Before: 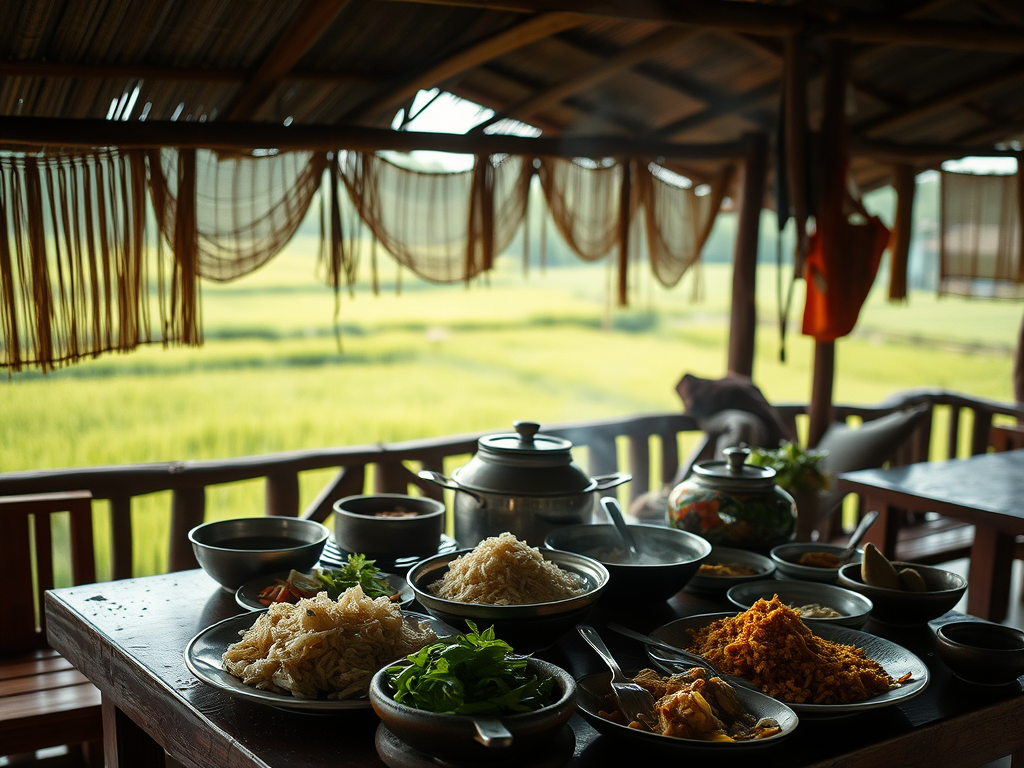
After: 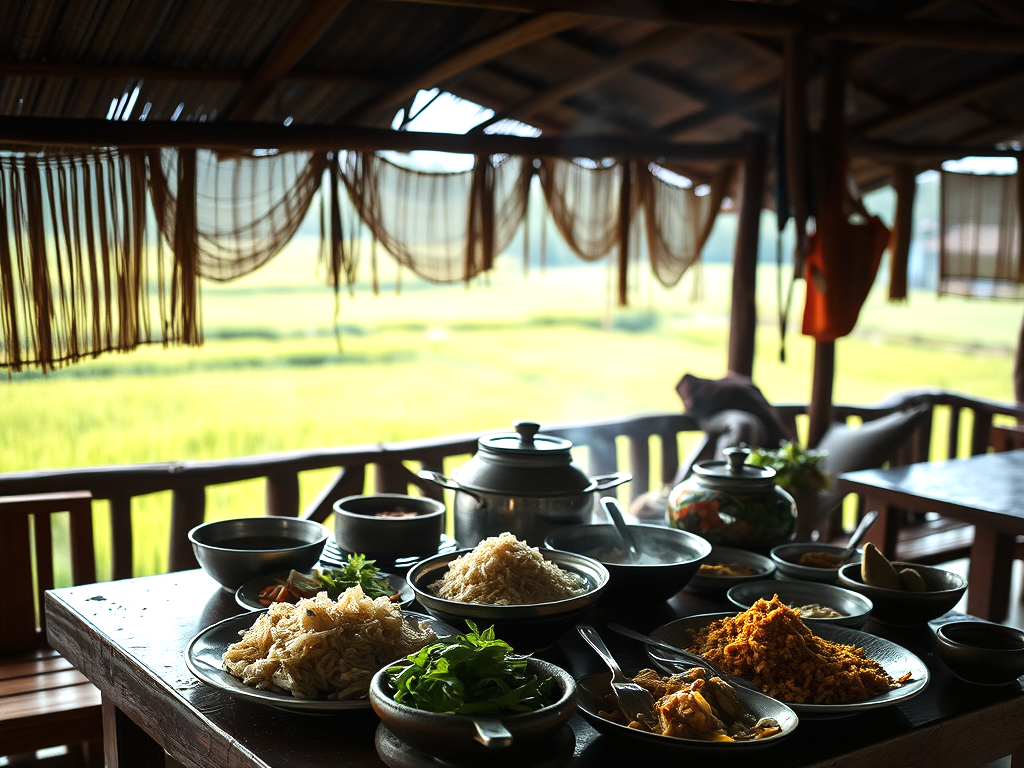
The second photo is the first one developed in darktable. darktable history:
tone curve: curves: ch0 [(0.016, 0.011) (0.204, 0.146) (0.515, 0.476) (0.78, 0.795) (1, 0.981)], color space Lab, linked channels, preserve colors none
exposure: black level correction 0, exposure 1 EV, compensate exposure bias true, compensate highlight preservation false
graduated density: hue 238.83°, saturation 50%
